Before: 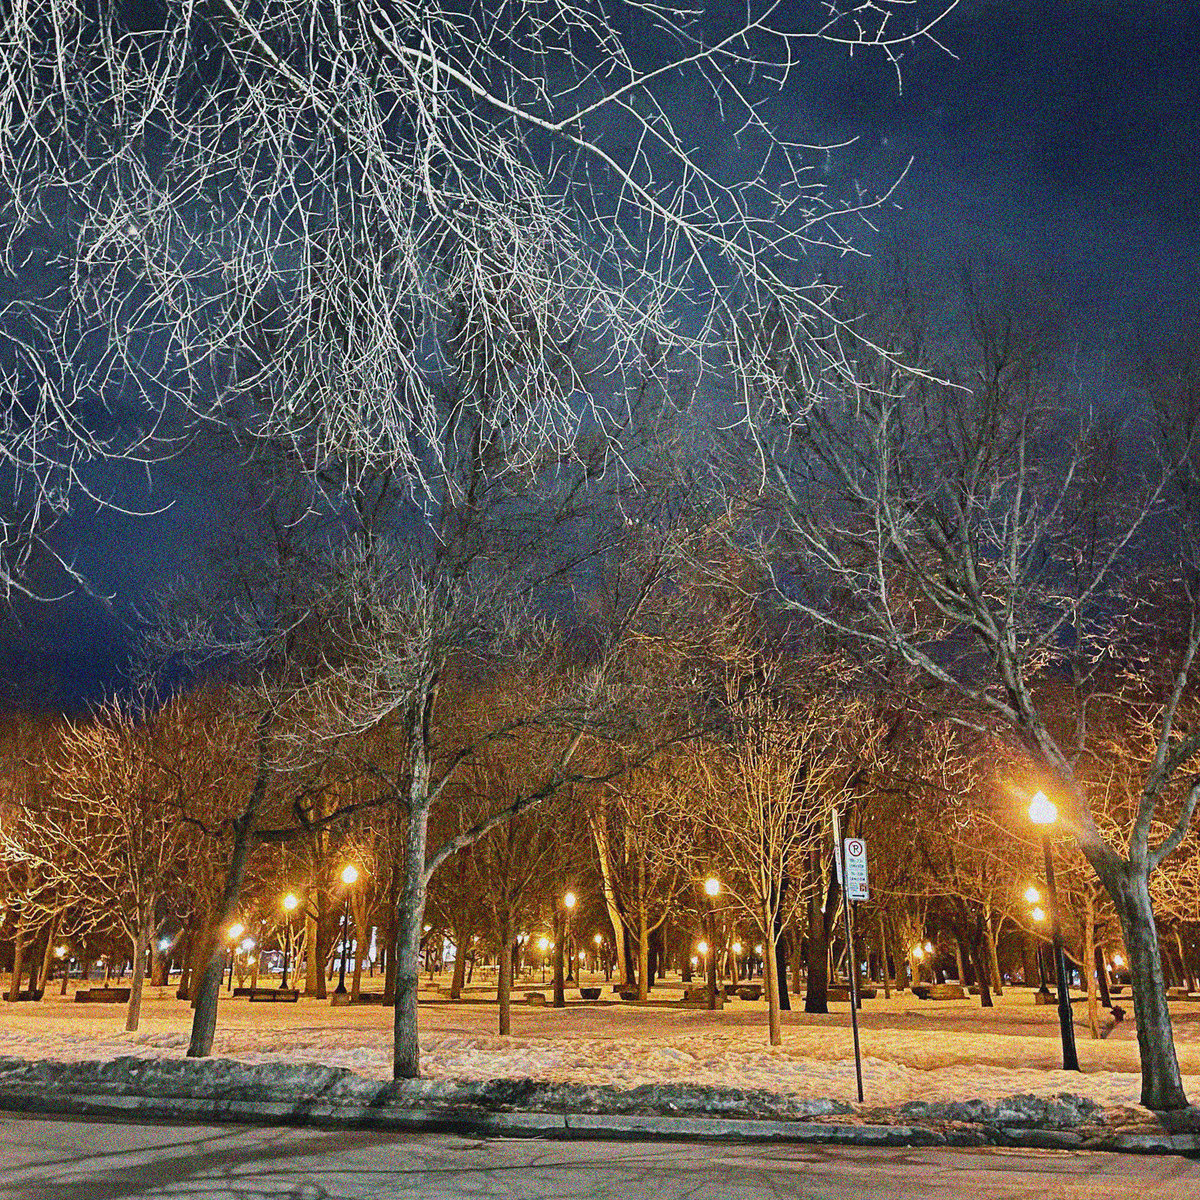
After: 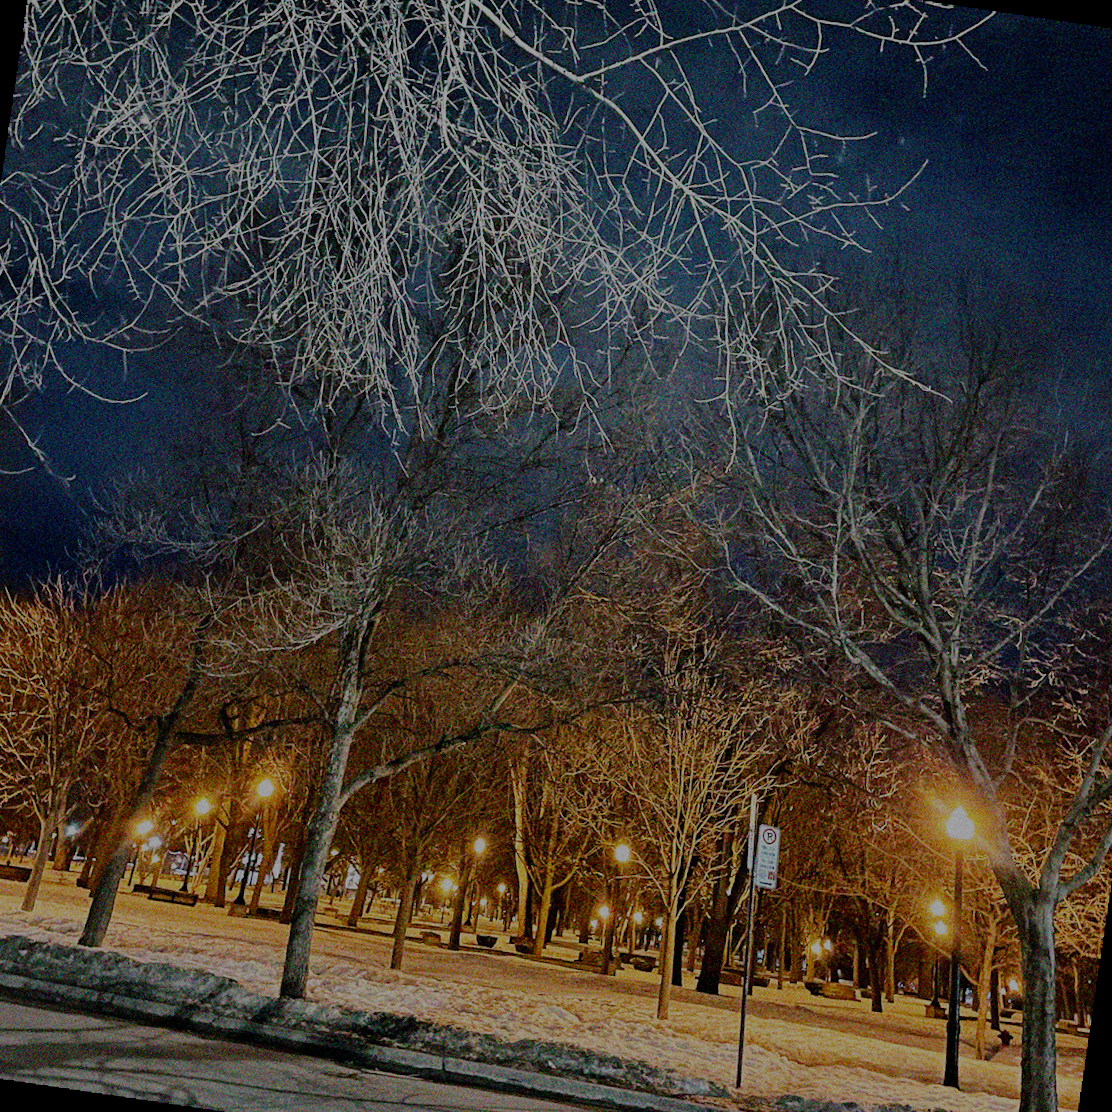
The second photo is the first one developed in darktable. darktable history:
tone curve: curves: ch0 [(0, 0) (0.915, 0.89) (1, 1)]
crop and rotate: angle -3.27°, left 5.211%, top 5.211%, right 4.607%, bottom 4.607%
filmic rgb: middle gray luminance 30%, black relative exposure -9 EV, white relative exposure 7 EV, threshold 6 EV, target black luminance 0%, hardness 2.94, latitude 2.04%, contrast 0.963, highlights saturation mix 5%, shadows ↔ highlights balance 12.16%, add noise in highlights 0, preserve chrominance no, color science v3 (2019), use custom middle-gray values true, iterations of high-quality reconstruction 0, contrast in highlights soft, enable highlight reconstruction true
rotate and perspective: rotation 5.12°, automatic cropping off
